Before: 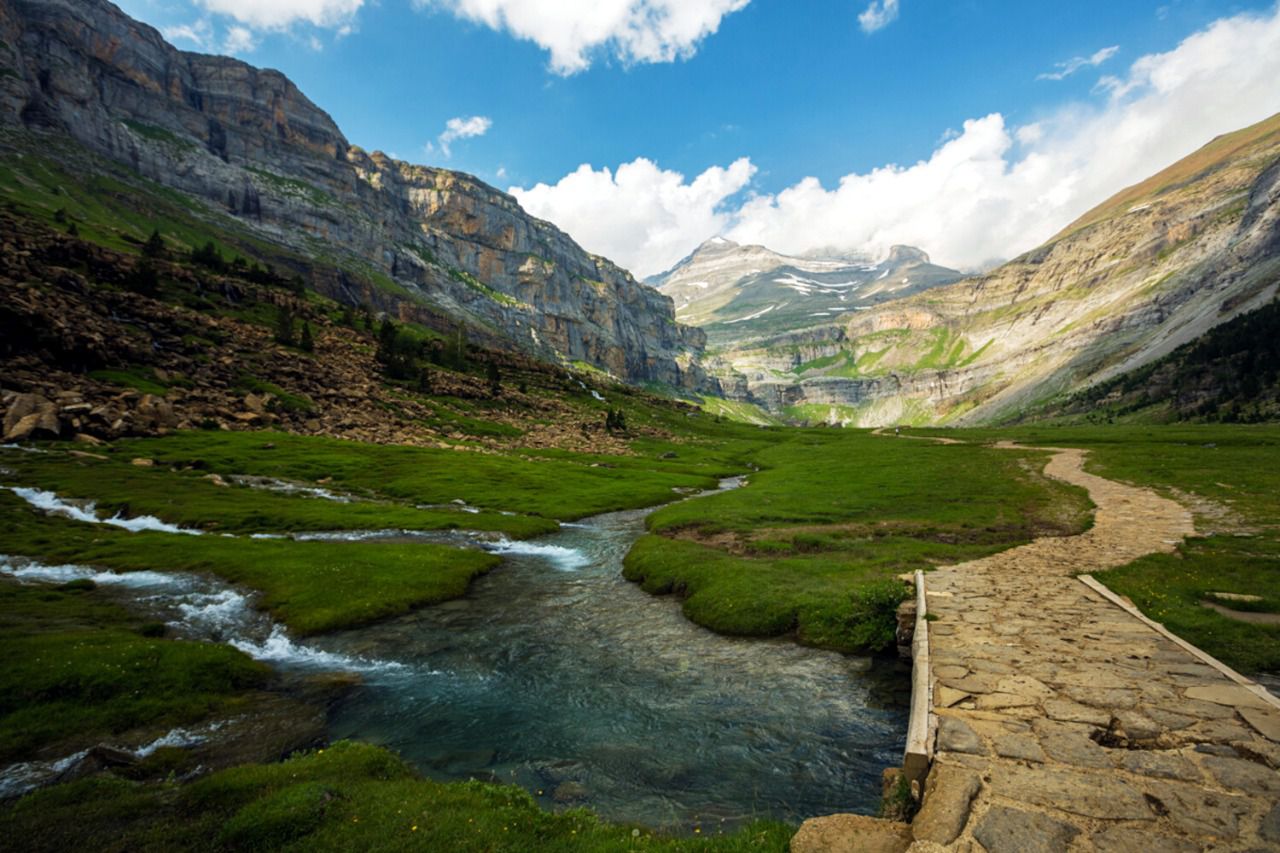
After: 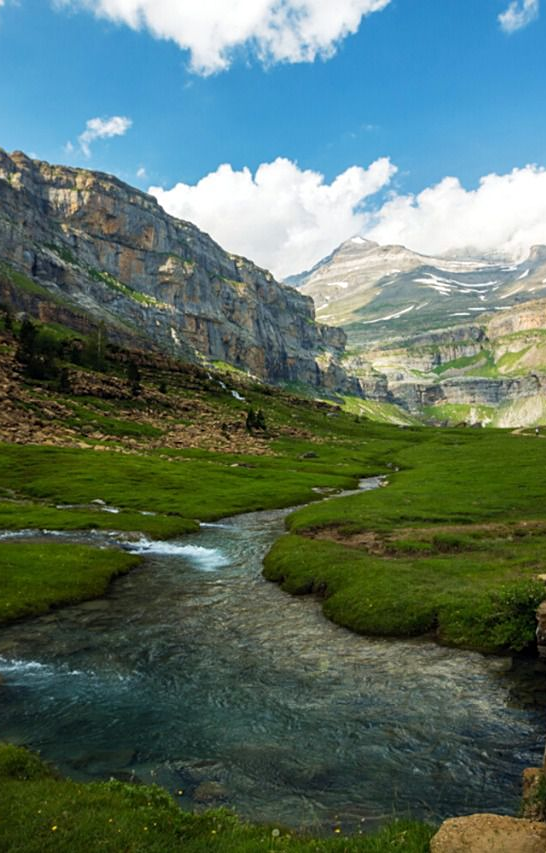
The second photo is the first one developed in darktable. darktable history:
crop: left 28.17%, right 29.143%
sharpen: amount 0.201
